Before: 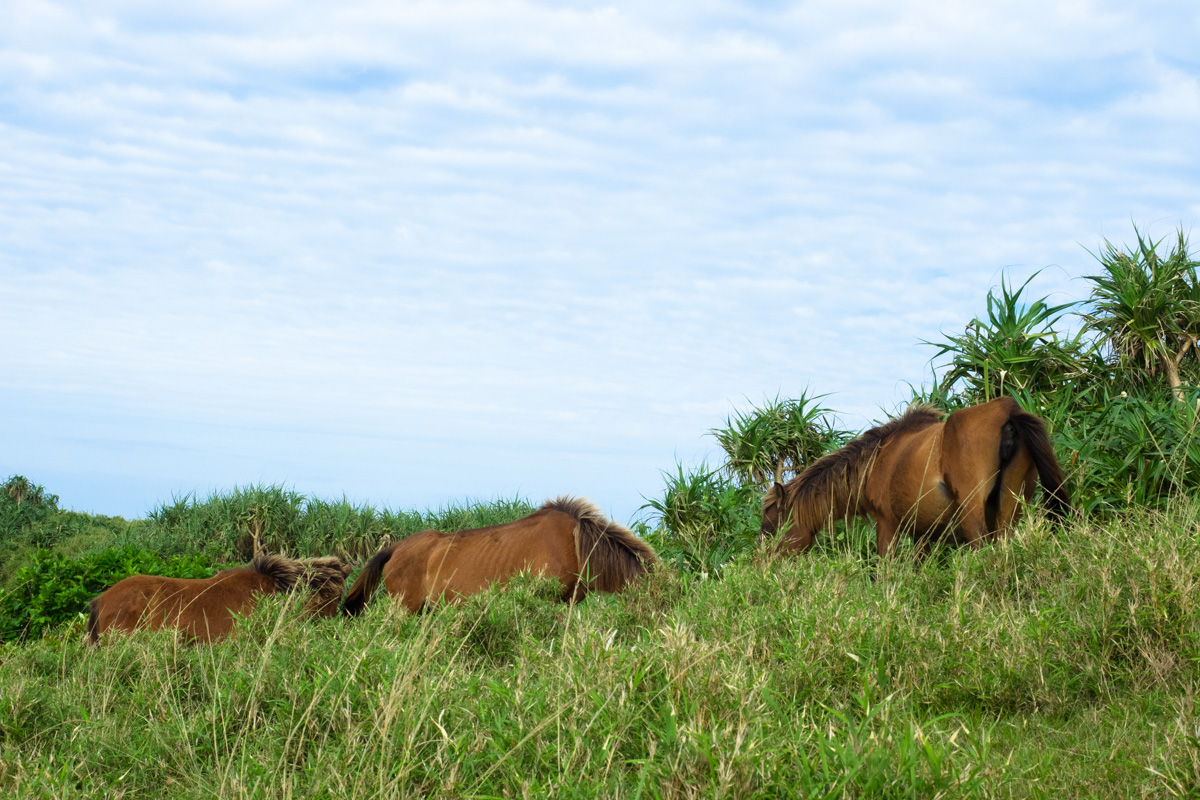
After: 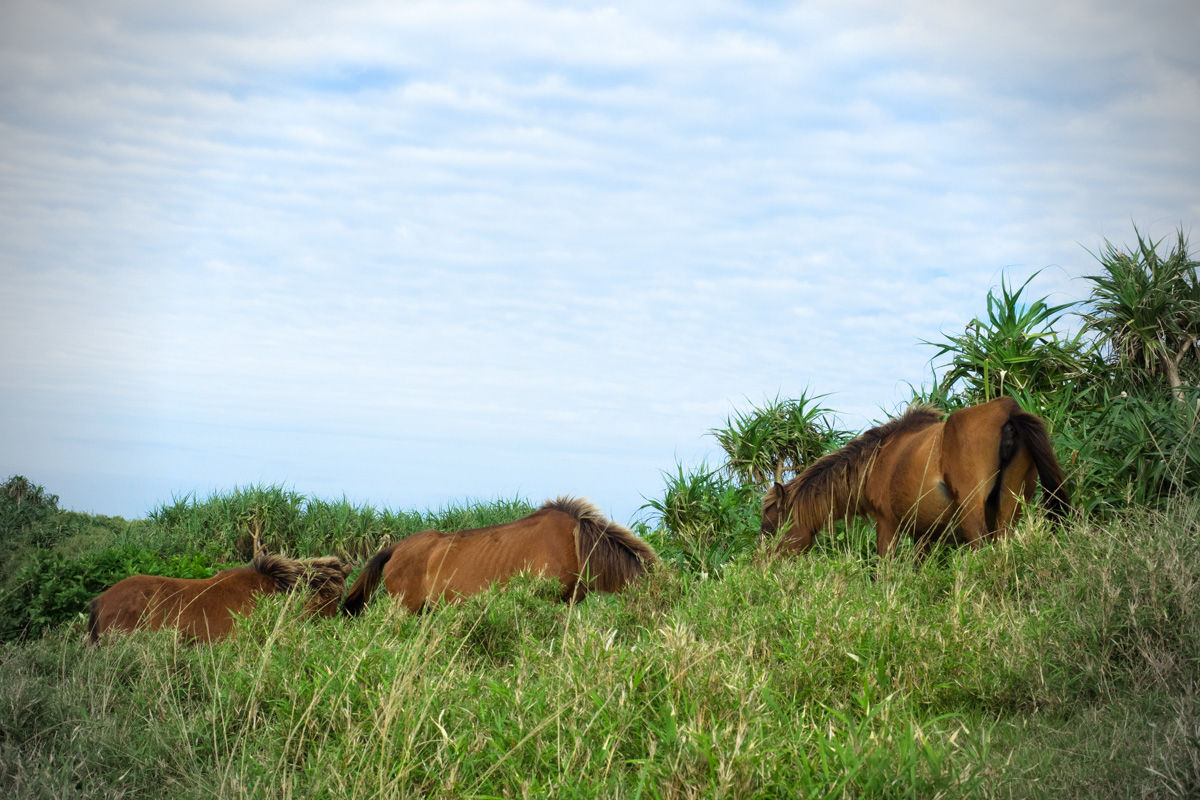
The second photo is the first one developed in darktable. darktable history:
vignetting: fall-off start 71.78%, brightness -0.623, saturation -0.669
